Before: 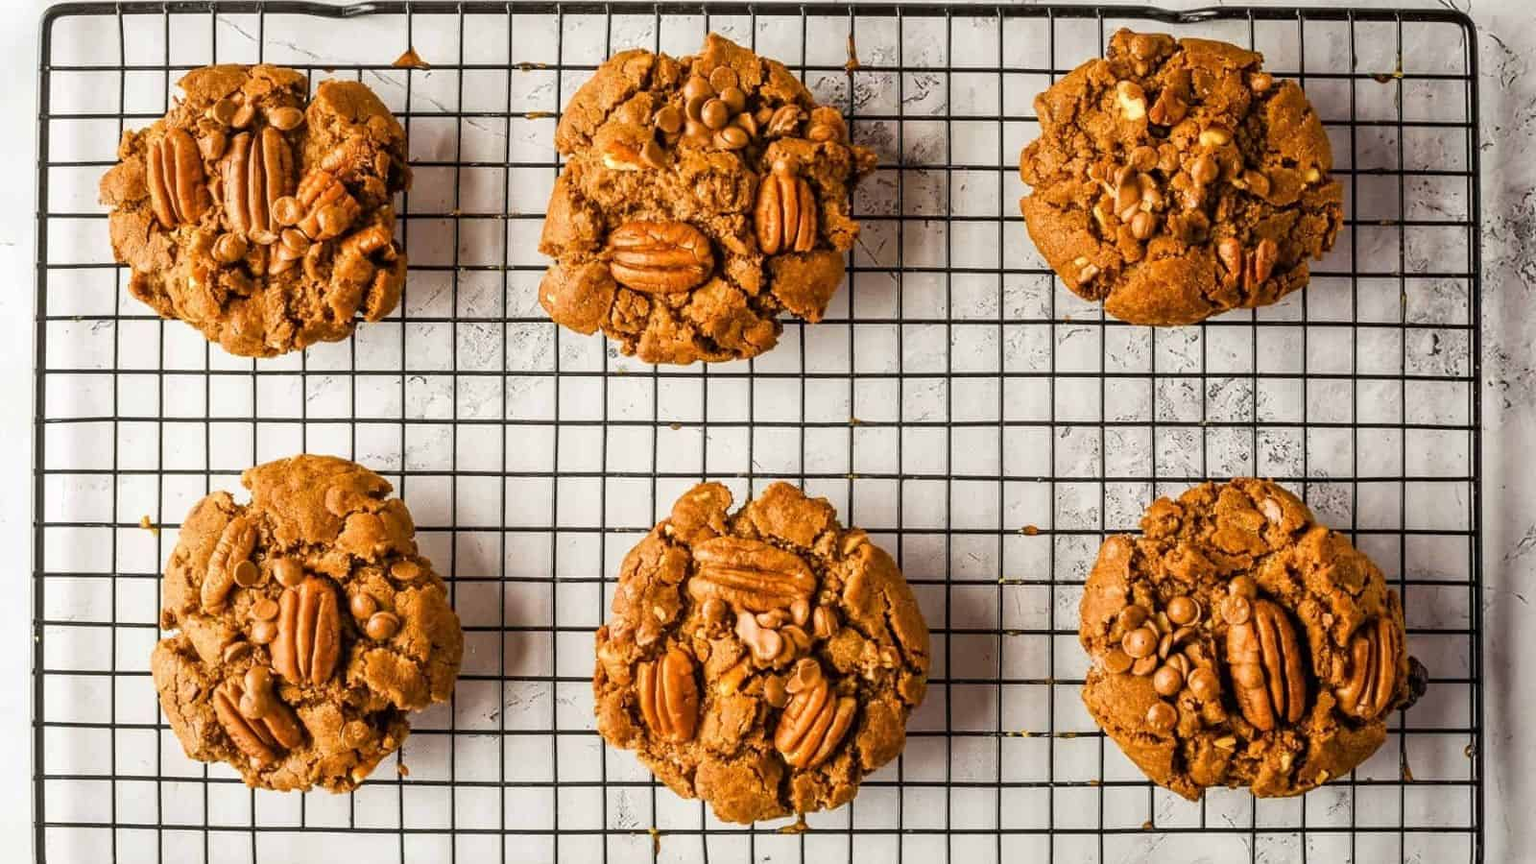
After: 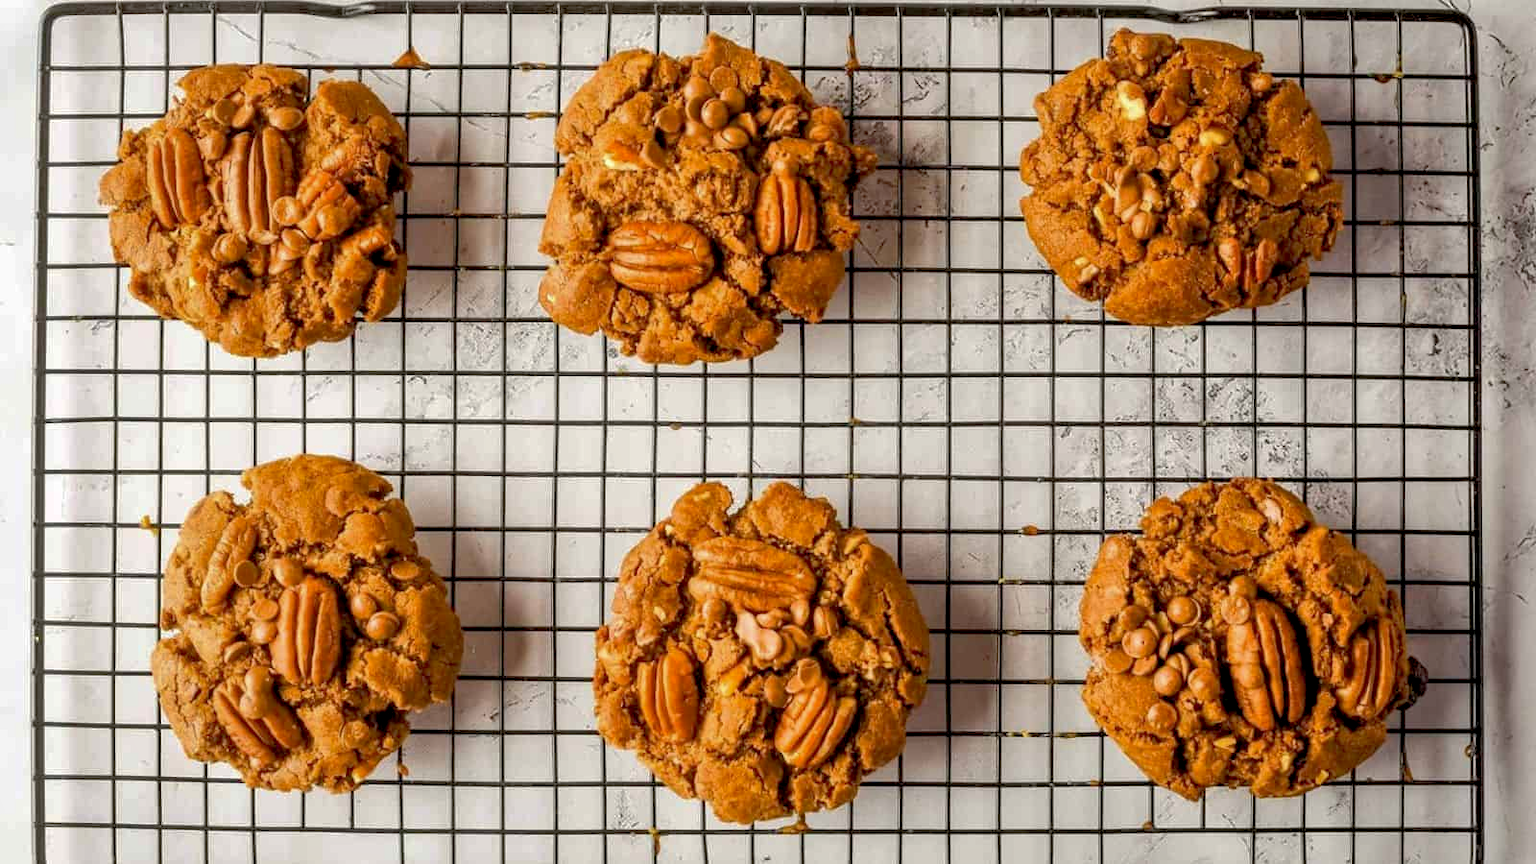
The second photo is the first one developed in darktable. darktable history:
exposure: black level correction 0.005, exposure 0.014 EV, compensate highlight preservation false
shadows and highlights: on, module defaults
